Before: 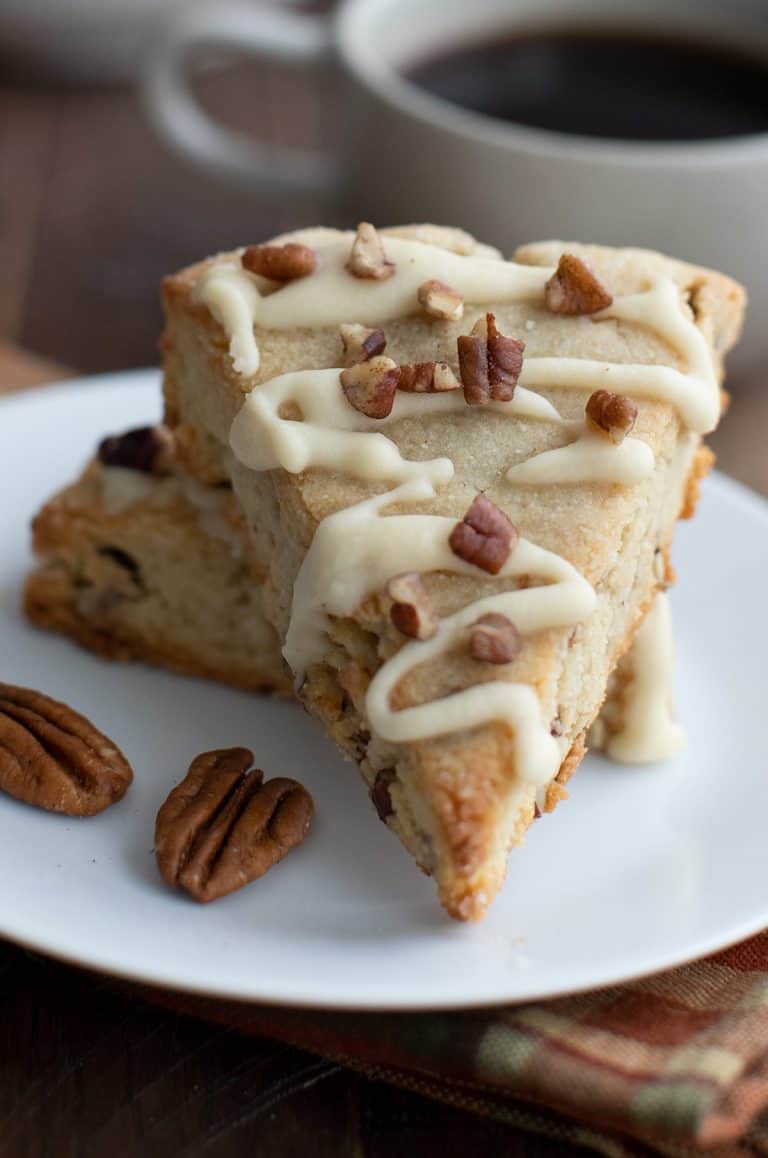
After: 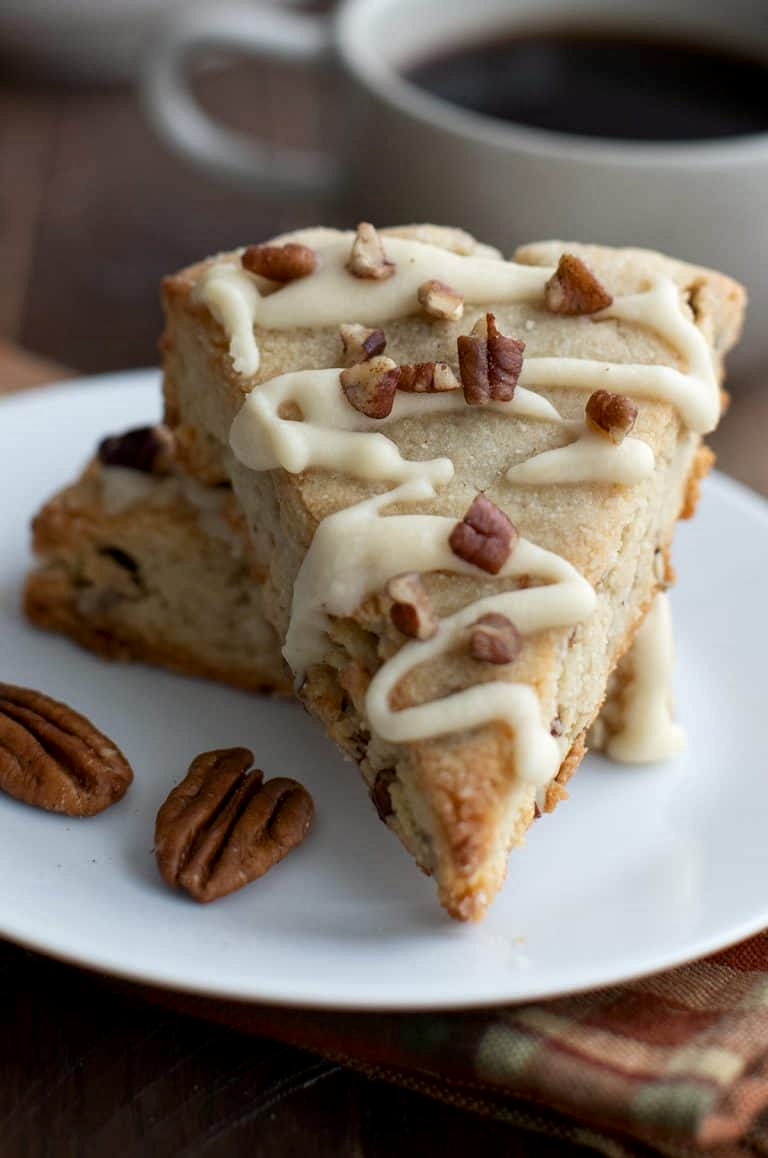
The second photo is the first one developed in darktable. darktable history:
contrast brightness saturation: contrast 0.03, brightness -0.04
local contrast: highlights 100%, shadows 100%, detail 120%, midtone range 0.2
